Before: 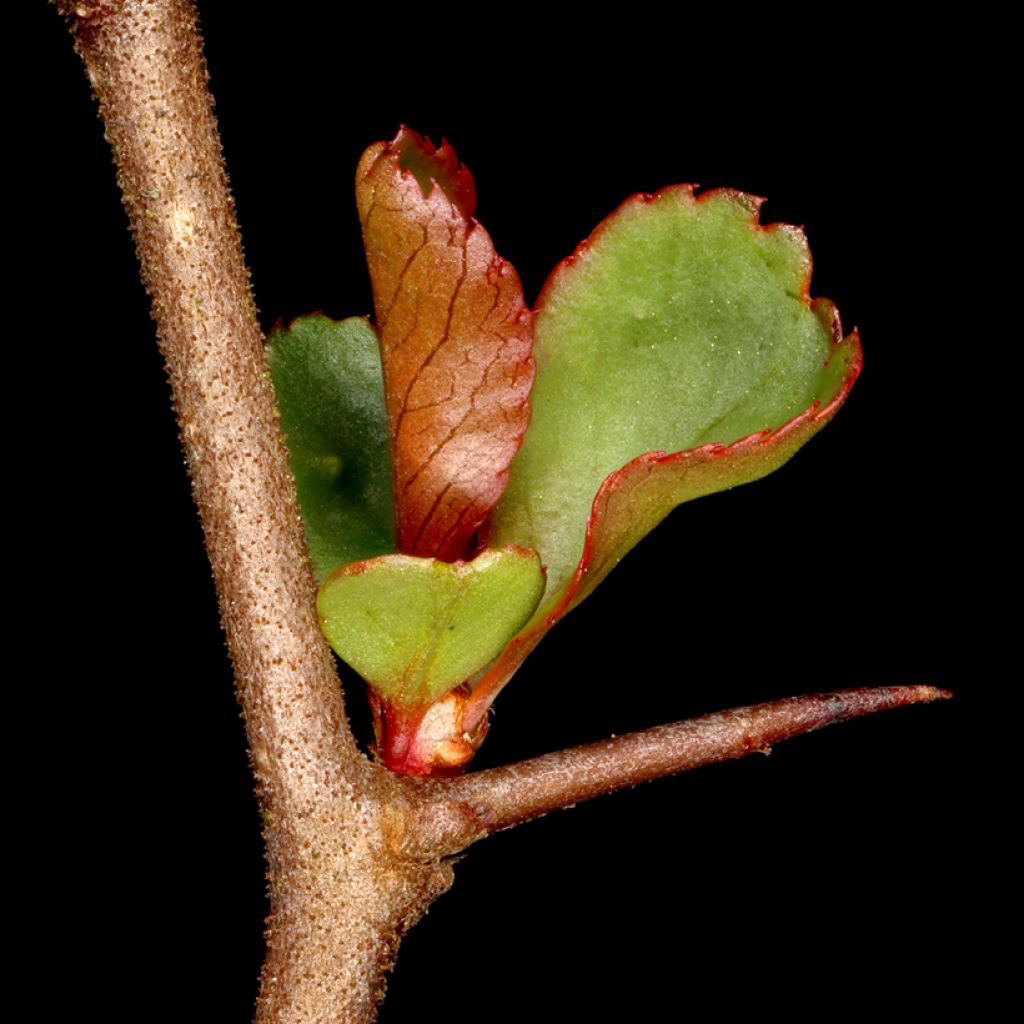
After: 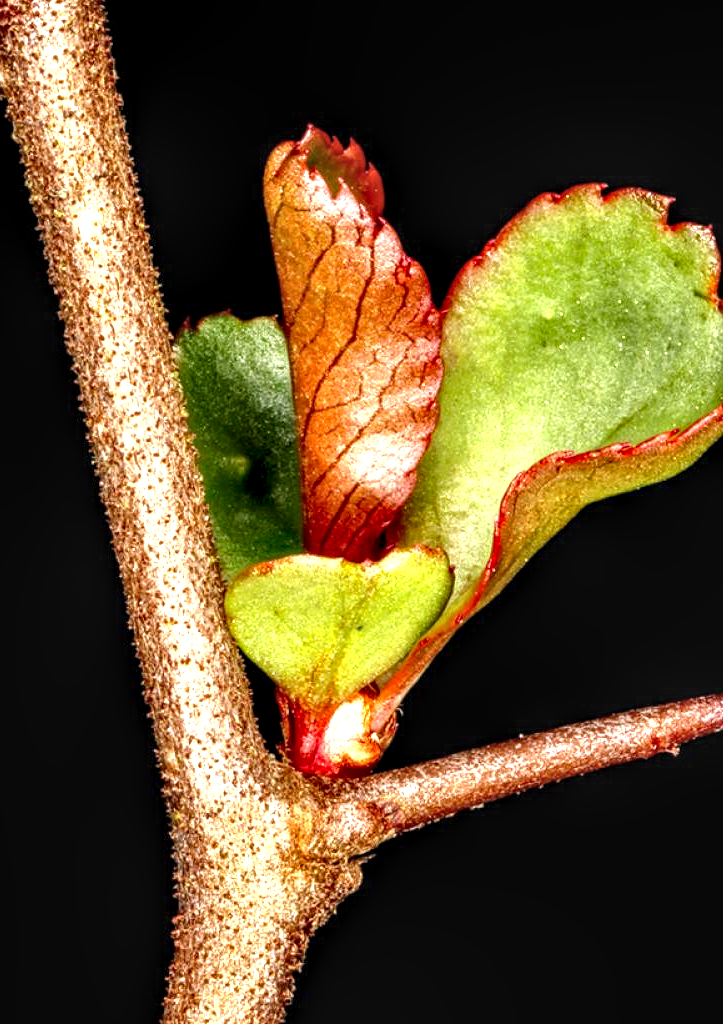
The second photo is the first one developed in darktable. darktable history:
local contrast: highlights 14%, shadows 40%, detail 183%, midtone range 0.473
color correction: highlights a* 0.032, highlights b* -0.62
crop and rotate: left 8.992%, right 20.309%
exposure: black level correction 0, exposure 1.284 EV, compensate highlight preservation false
